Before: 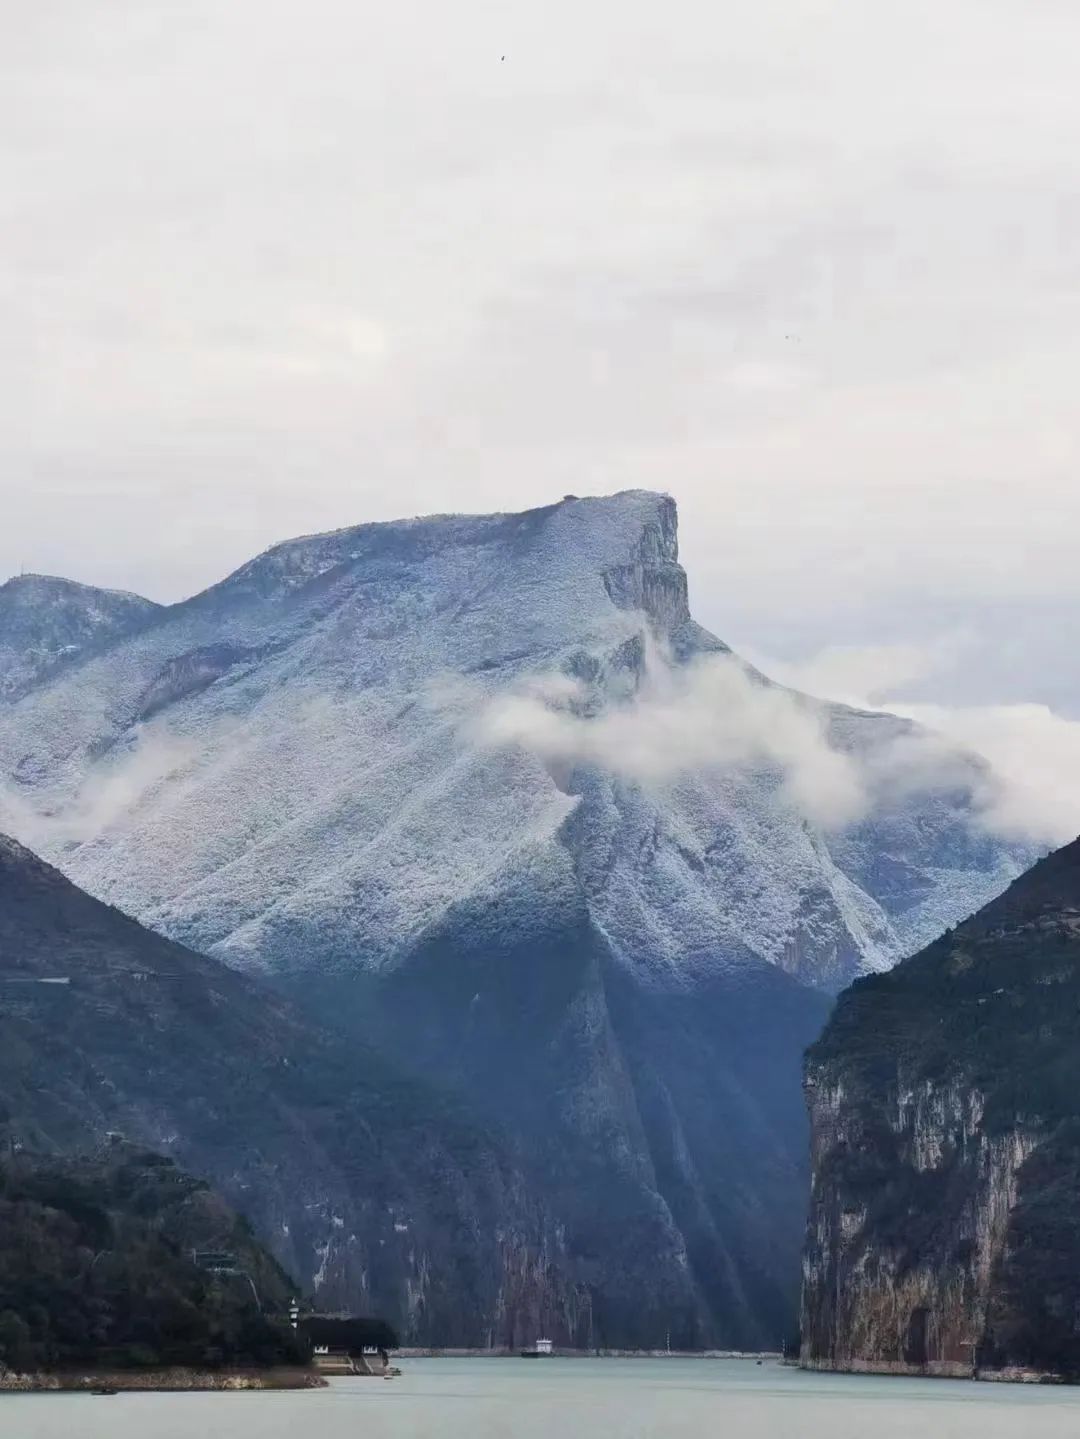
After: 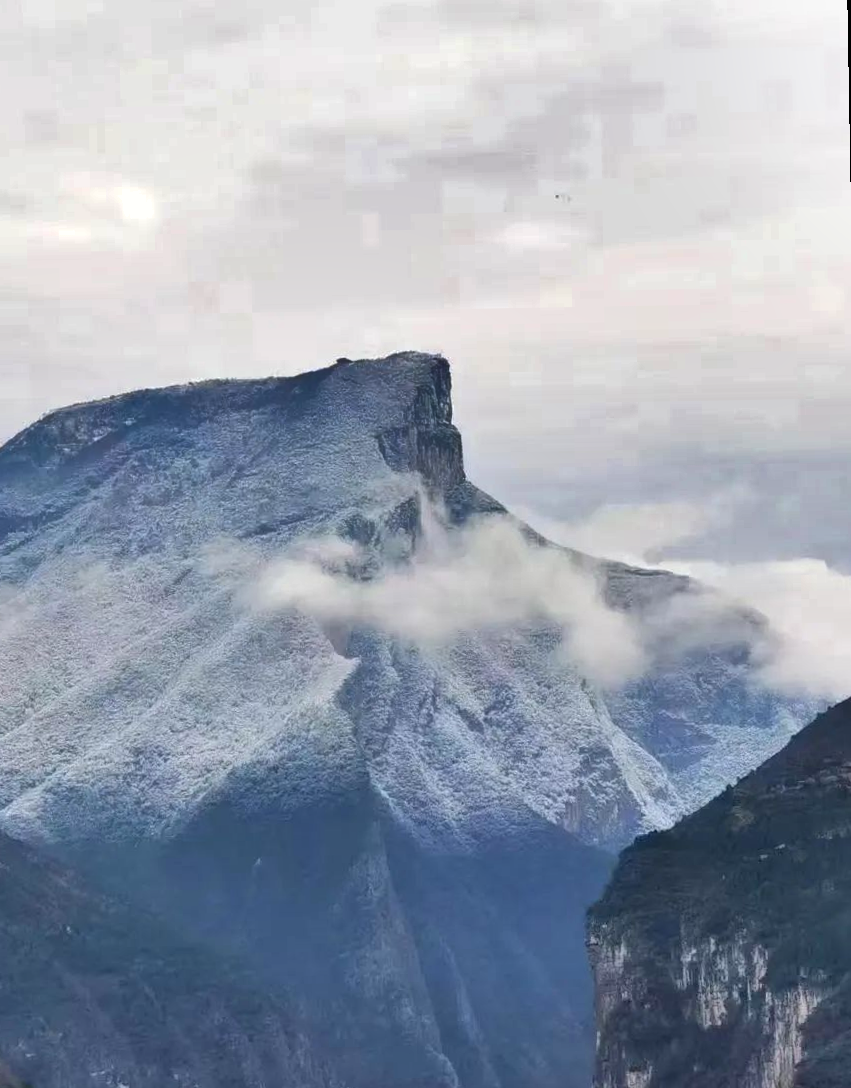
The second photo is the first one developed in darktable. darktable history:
shadows and highlights: radius 100.41, shadows 50.55, highlights -64.36, highlights color adjustment 49.82%, soften with gaussian
crop and rotate: left 20.74%, top 7.912%, right 0.375%, bottom 13.378%
exposure: exposure 0.217 EV, compensate highlight preservation false
rotate and perspective: rotation -1°, crop left 0.011, crop right 0.989, crop top 0.025, crop bottom 0.975
